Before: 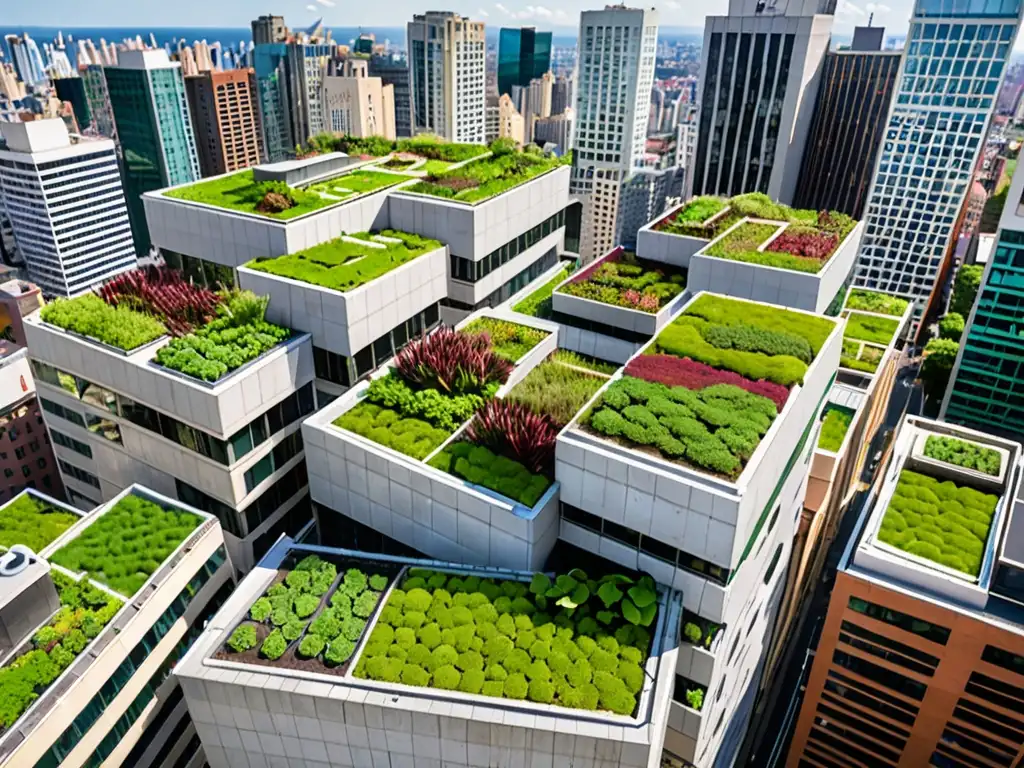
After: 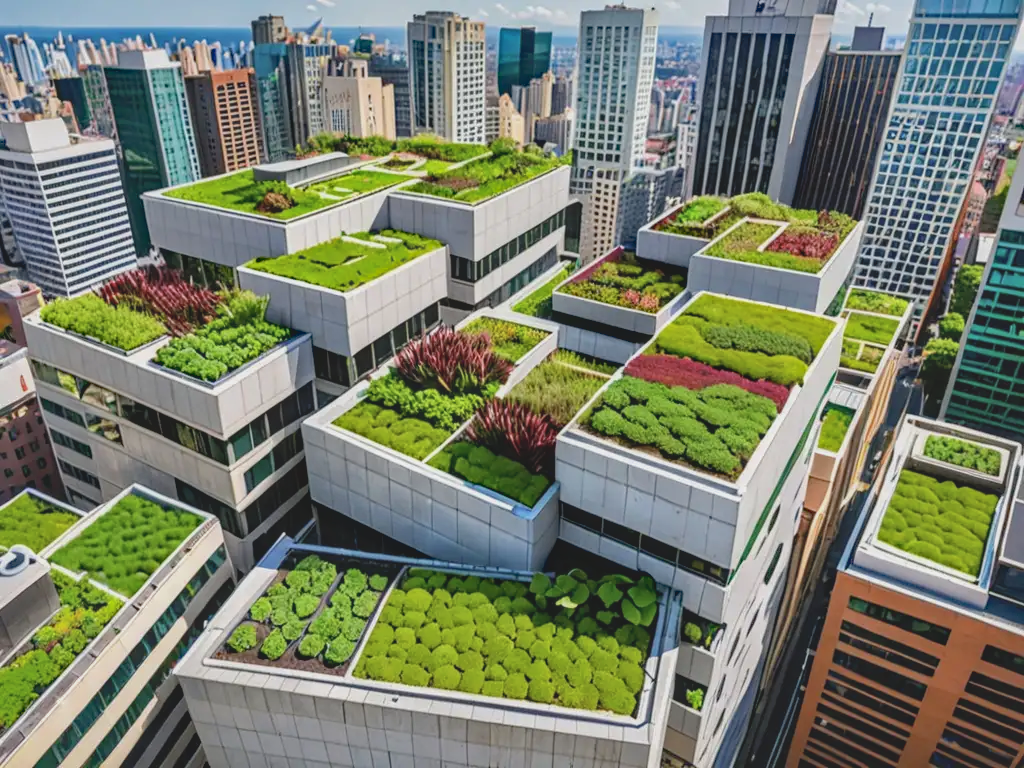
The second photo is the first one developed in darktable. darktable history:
local contrast: on, module defaults
shadows and highlights: on, module defaults
haze removal: adaptive false
contrast brightness saturation: contrast -0.15, brightness 0.05, saturation -0.12
